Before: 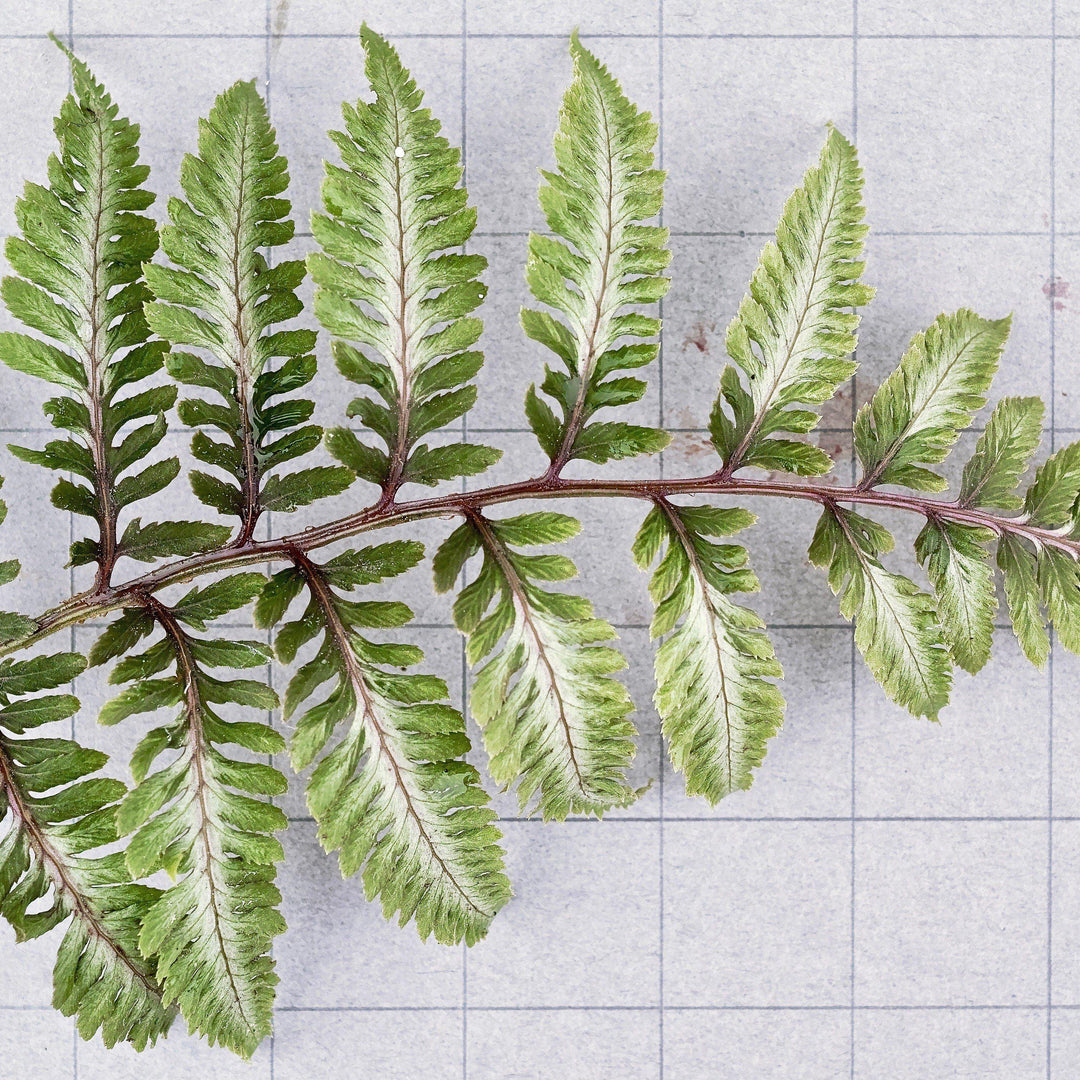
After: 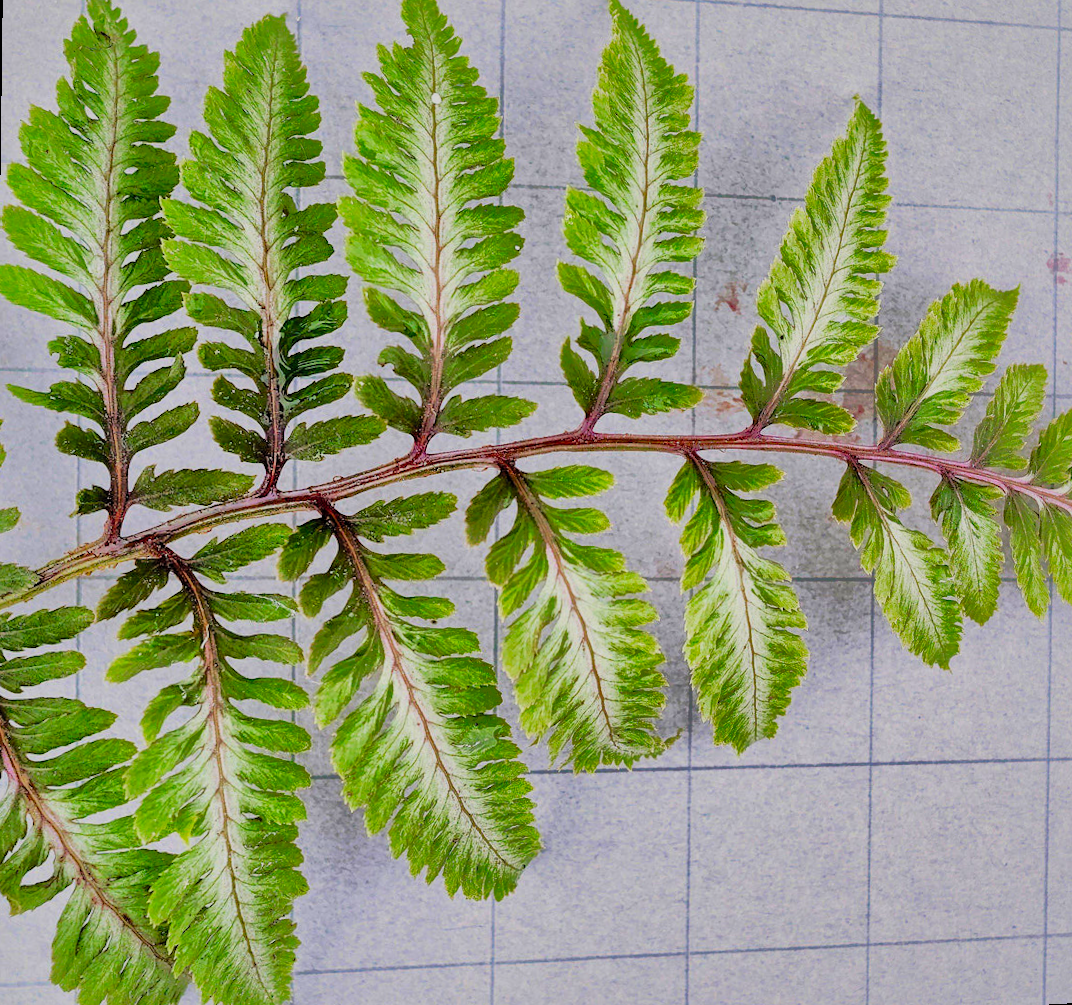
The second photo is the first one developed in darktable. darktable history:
contrast brightness saturation: contrast 0.2, brightness 0.2, saturation 0.8
local contrast: highlights 100%, shadows 100%, detail 120%, midtone range 0.2
shadows and highlights: shadows 25, highlights -70
rotate and perspective: rotation 0.679°, lens shift (horizontal) 0.136, crop left 0.009, crop right 0.991, crop top 0.078, crop bottom 0.95
filmic rgb: black relative exposure -7.65 EV, white relative exposure 4.56 EV, hardness 3.61
